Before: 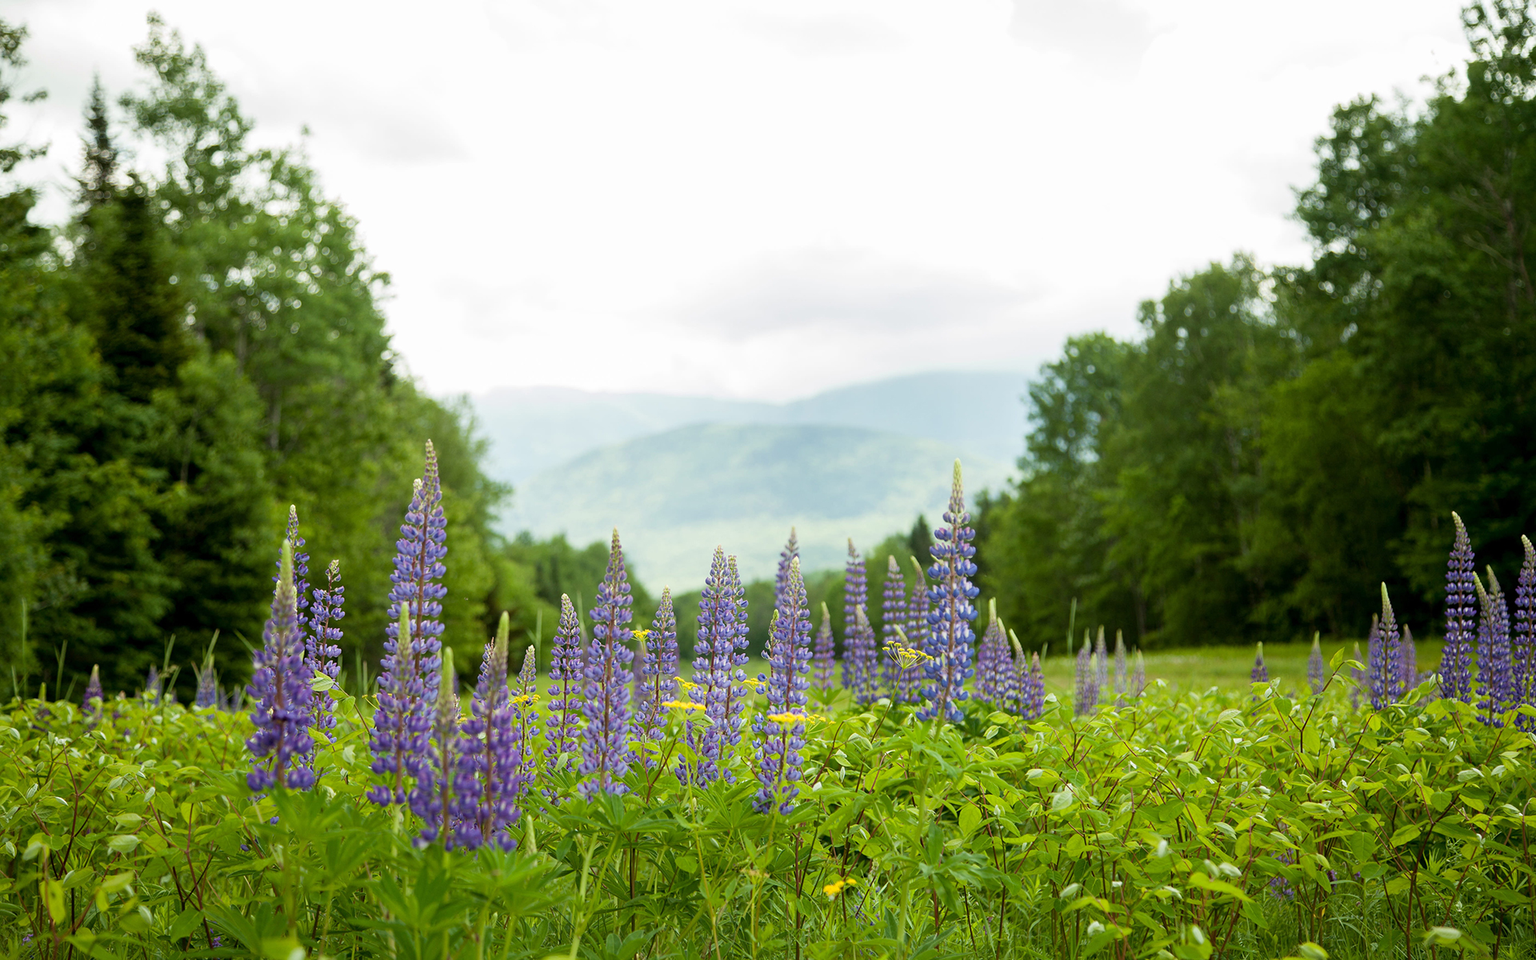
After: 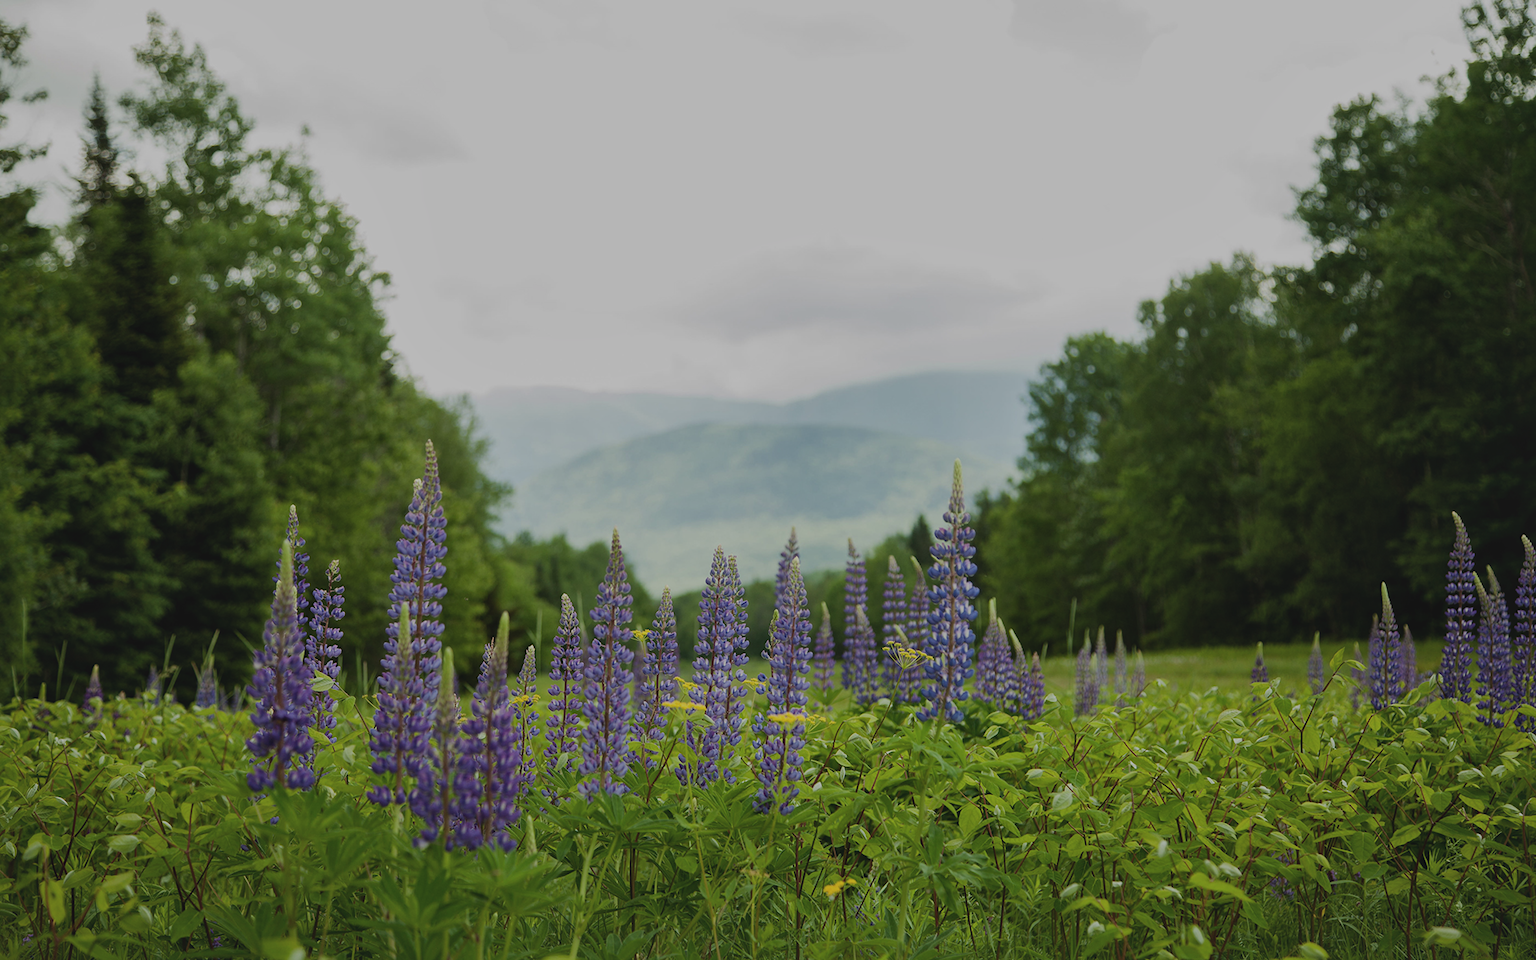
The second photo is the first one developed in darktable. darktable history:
local contrast: mode bilateral grid, contrast 20, coarseness 50, detail 119%, midtone range 0.2
exposure: black level correction -0.017, exposure -1.084 EV, compensate highlight preservation false
